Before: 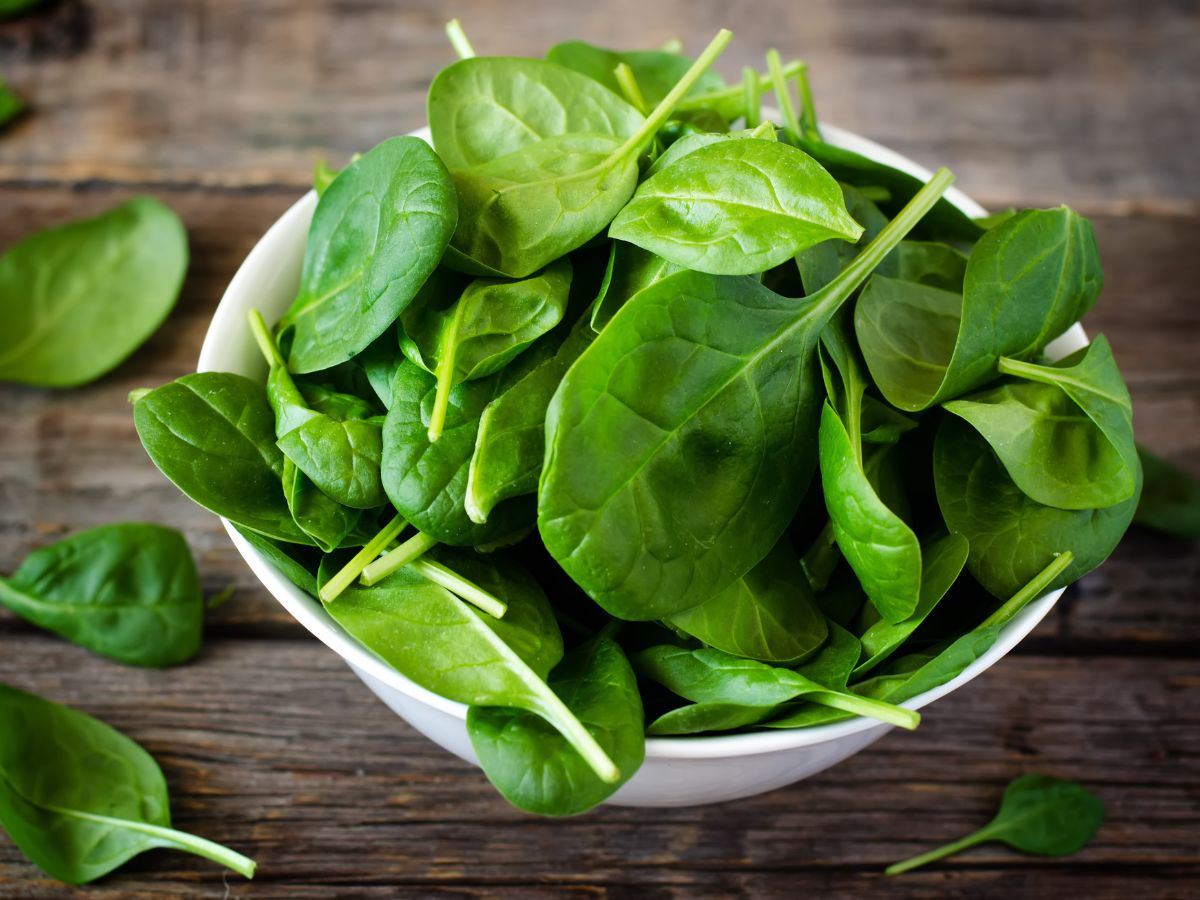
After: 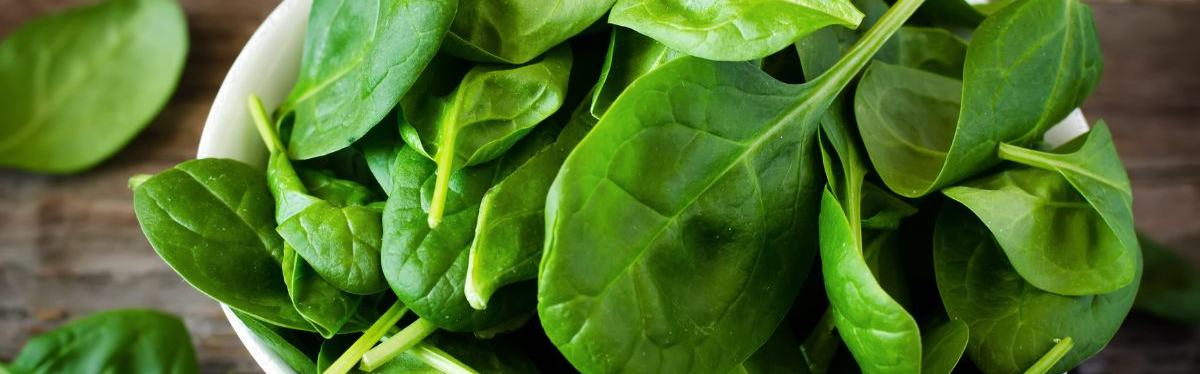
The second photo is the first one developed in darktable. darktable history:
crop and rotate: top 23.837%, bottom 34.511%
color zones: curves: ch0 [(0, 0.497) (0.143, 0.5) (0.286, 0.5) (0.429, 0.483) (0.571, 0.116) (0.714, -0.006) (0.857, 0.28) (1, 0.497)]
